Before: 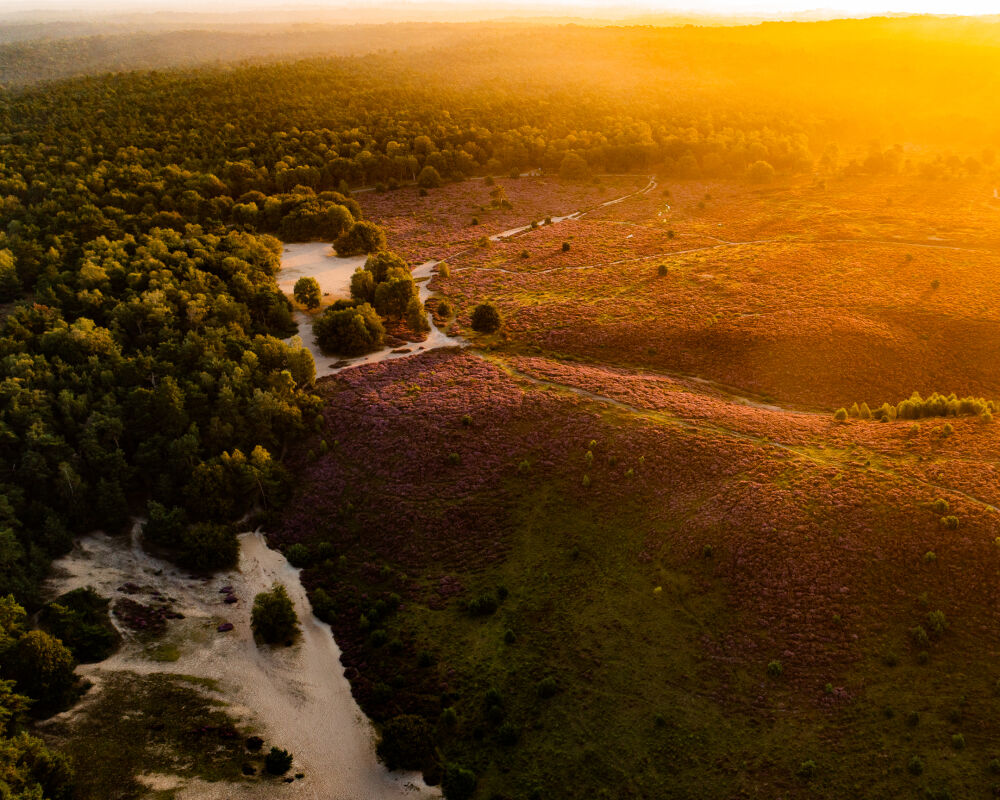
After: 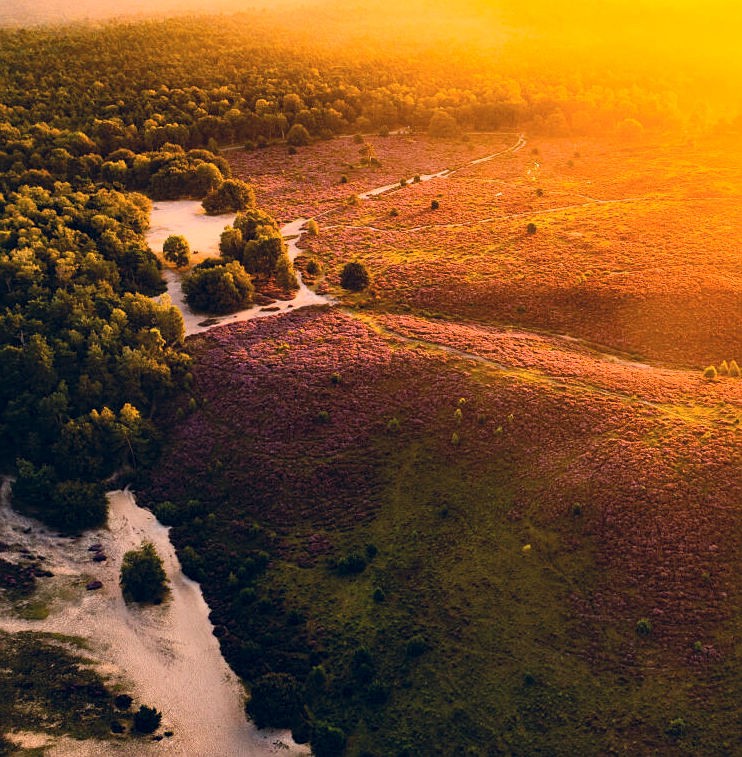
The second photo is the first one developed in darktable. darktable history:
crop and rotate: left 13.15%, top 5.251%, right 12.609%
color correction: highlights a* 14.46, highlights b* 5.85, shadows a* -5.53, shadows b* -15.24, saturation 0.85
sharpen: radius 1.272, amount 0.305, threshold 0
contrast brightness saturation: contrast 0.24, brightness 0.26, saturation 0.39
